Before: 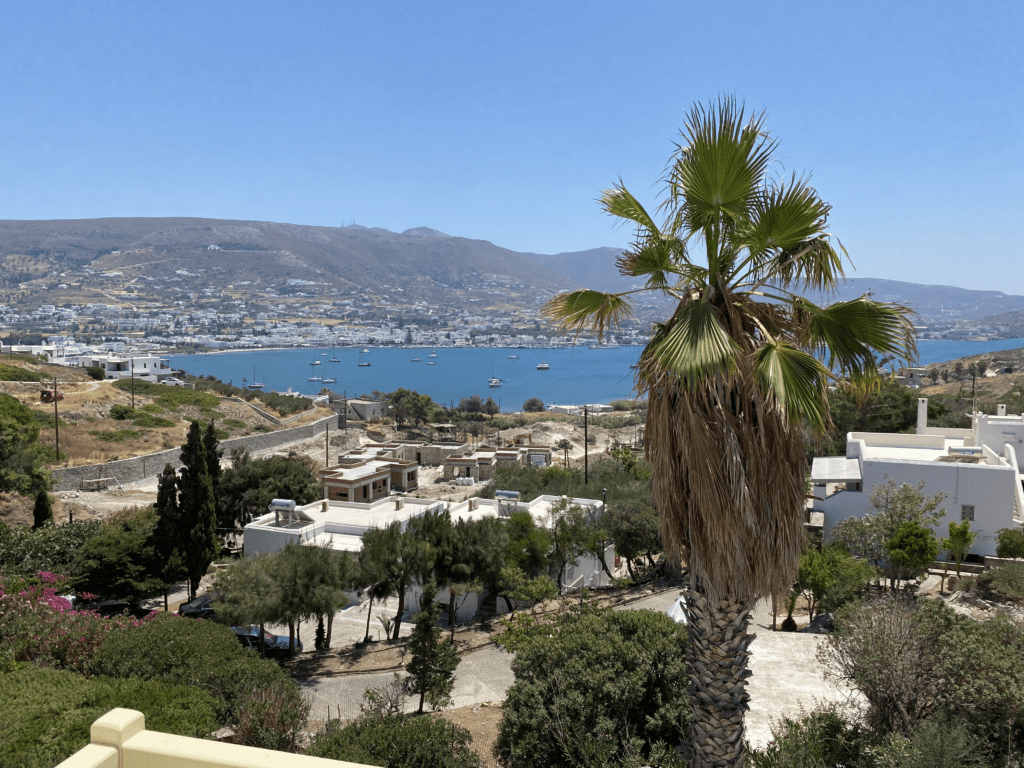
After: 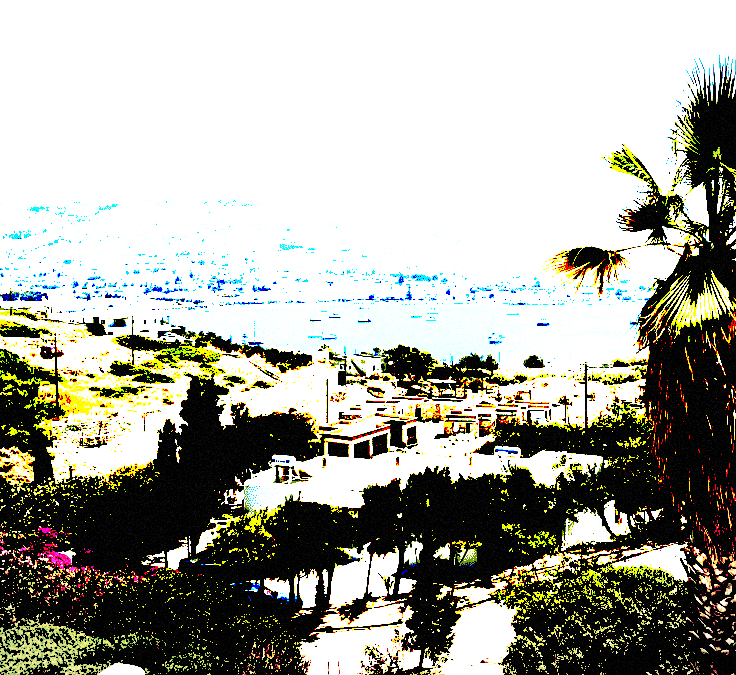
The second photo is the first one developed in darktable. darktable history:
exposure: black level correction 0.1, exposure 3 EV, compensate highlight preservation false
vignetting: fall-off start 100%, brightness -0.282, width/height ratio 1.31
grain: mid-tones bias 0%
base curve: curves: ch0 [(0, 0) (0.028, 0.03) (0.121, 0.232) (0.46, 0.748) (0.859, 0.968) (1, 1)], preserve colors none
crop: top 5.803%, right 27.864%, bottom 5.804%
